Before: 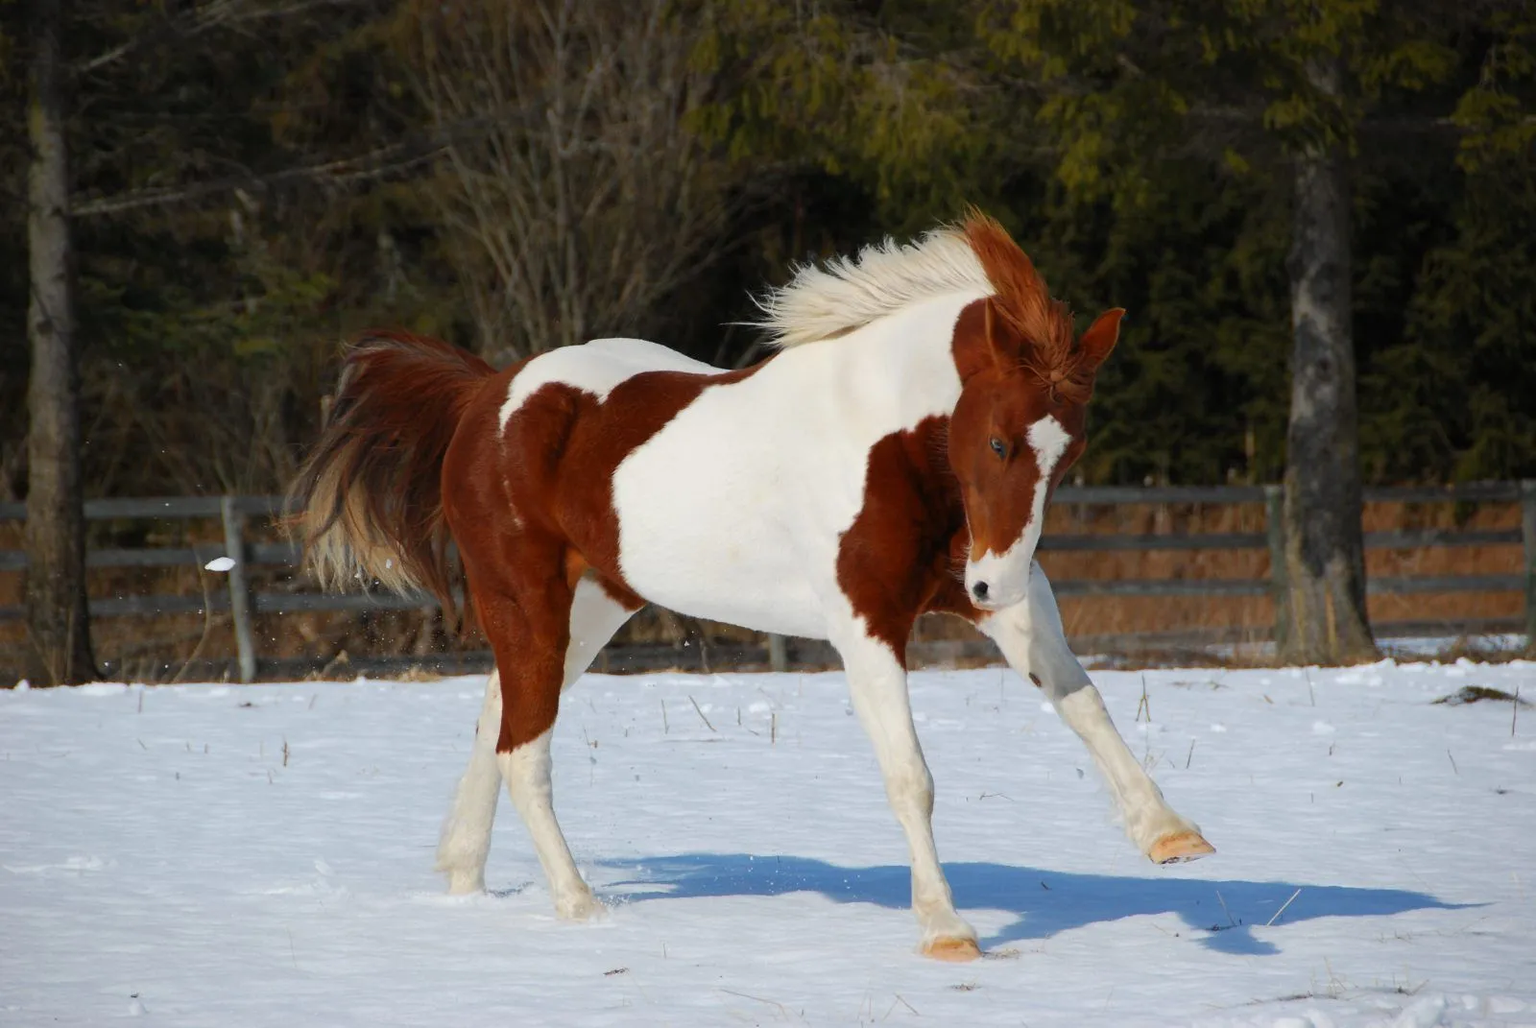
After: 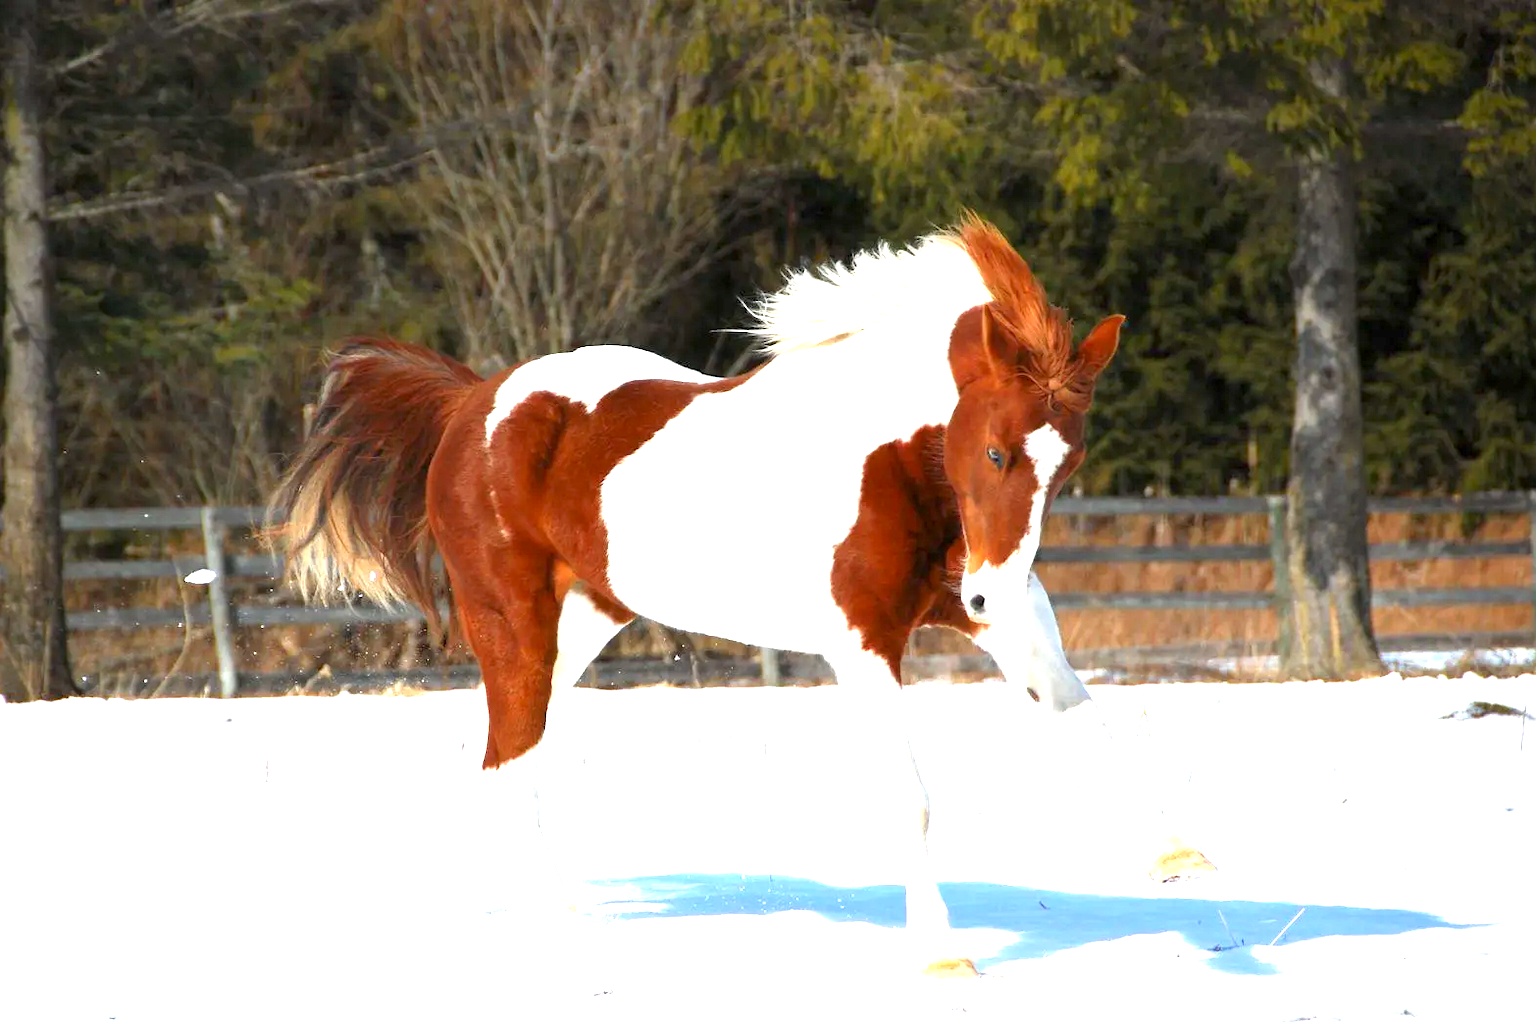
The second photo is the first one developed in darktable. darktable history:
exposure: black level correction 0.001, exposure 1.845 EV, compensate highlight preservation false
crop and rotate: left 1.6%, right 0.51%, bottom 1.678%
